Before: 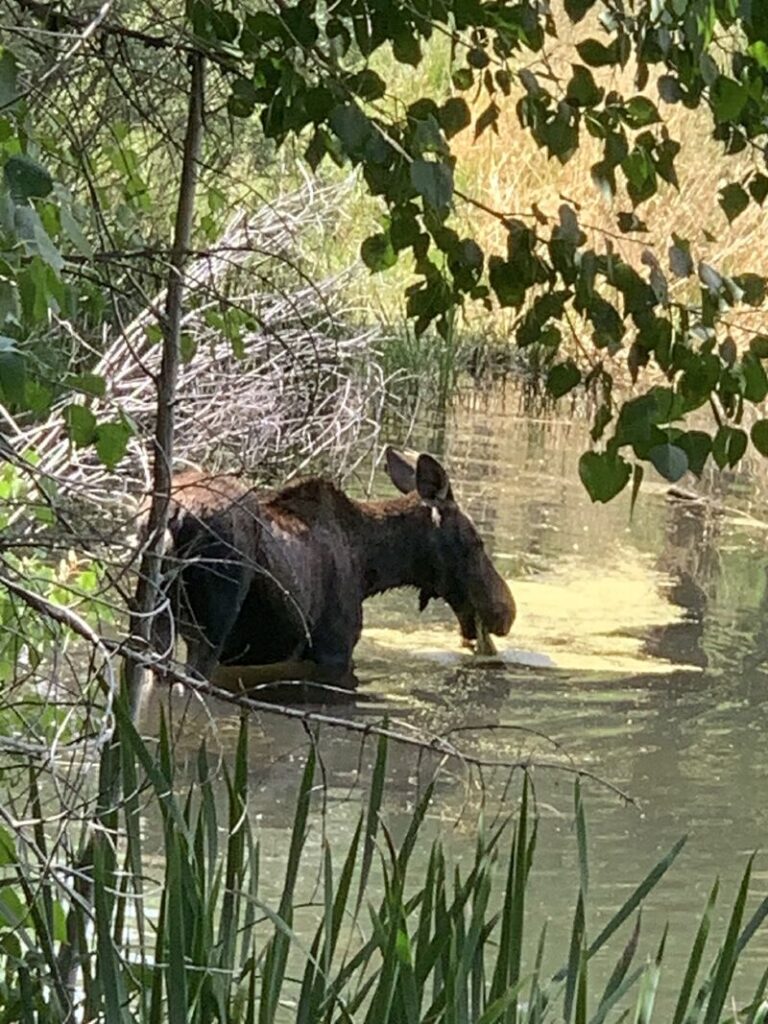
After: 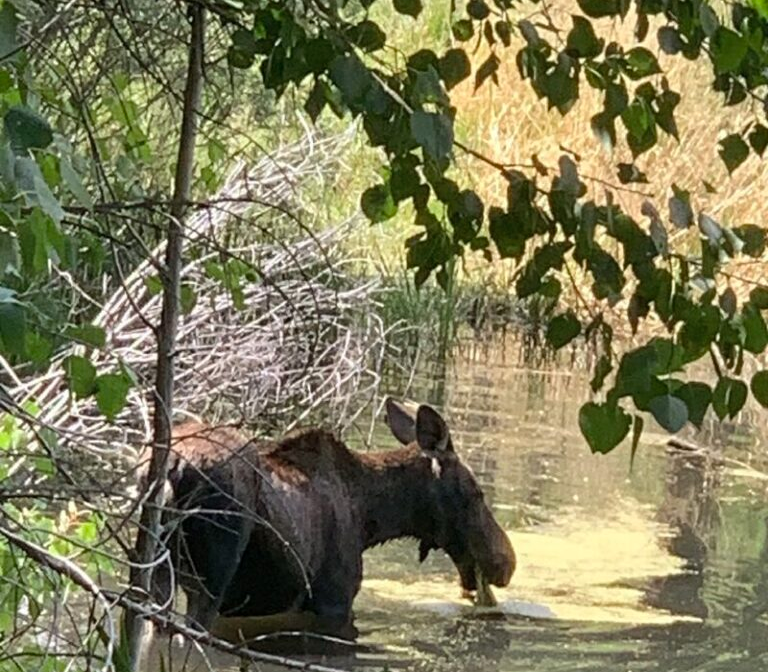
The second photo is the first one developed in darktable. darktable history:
crop and rotate: top 4.848%, bottom 29.503%
contrast brightness saturation: saturation -0.1
